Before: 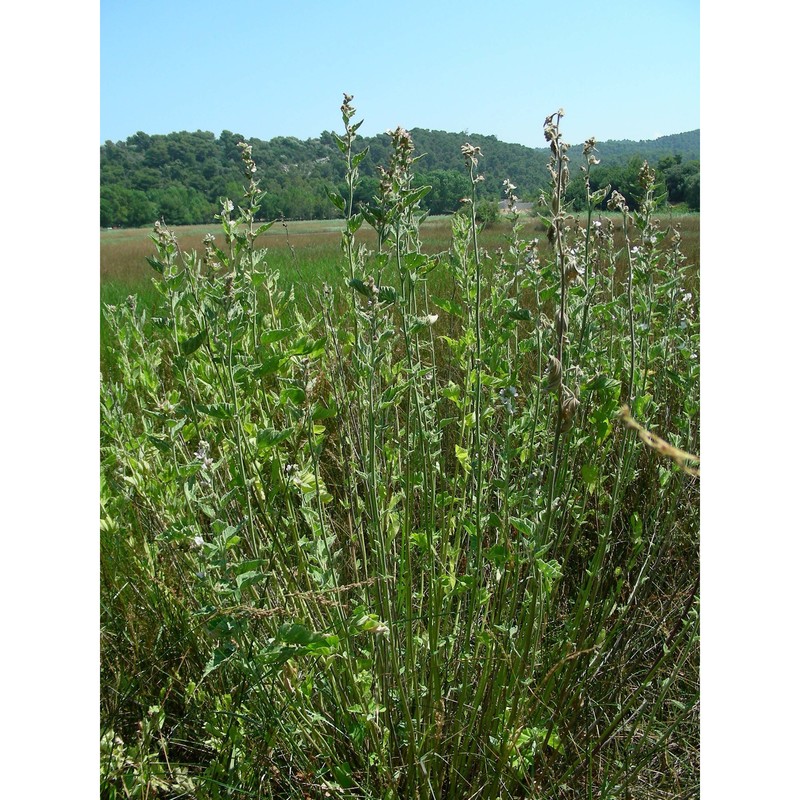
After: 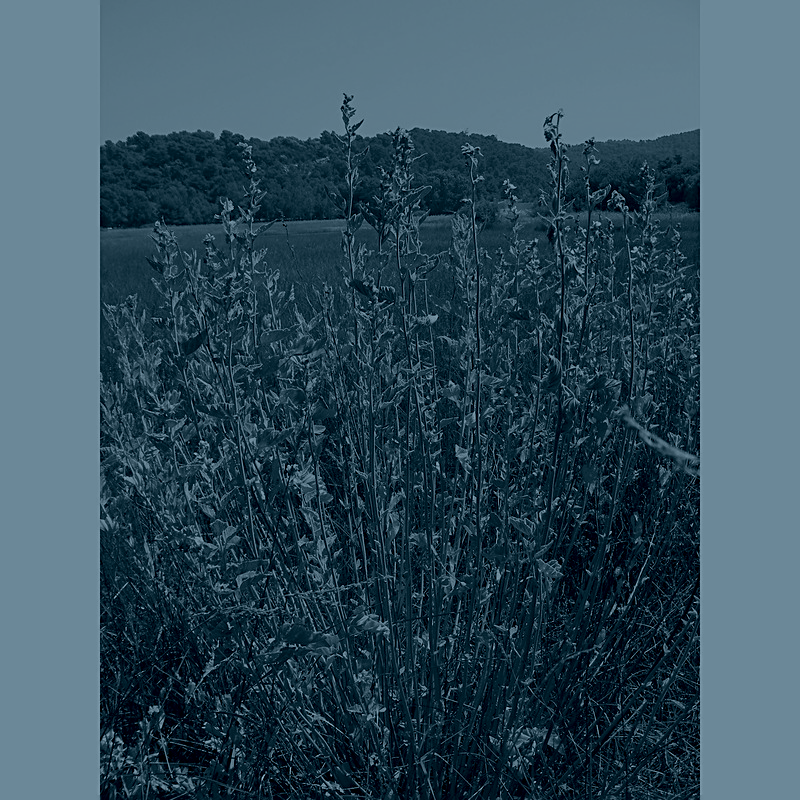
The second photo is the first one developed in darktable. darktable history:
sharpen: on, module defaults
colorize: hue 194.4°, saturation 29%, source mix 61.75%, lightness 3.98%, version 1
